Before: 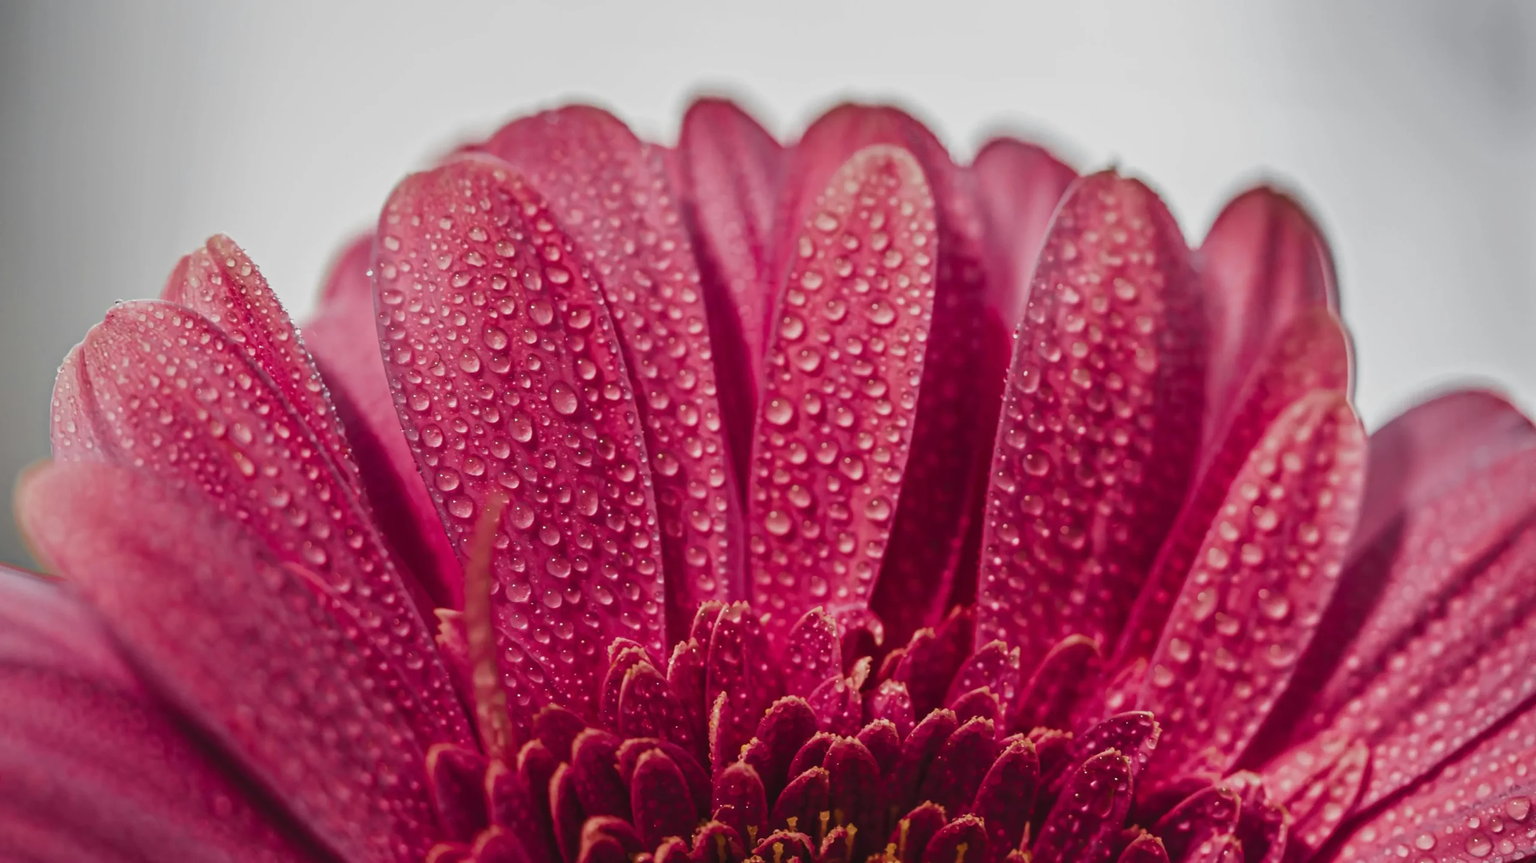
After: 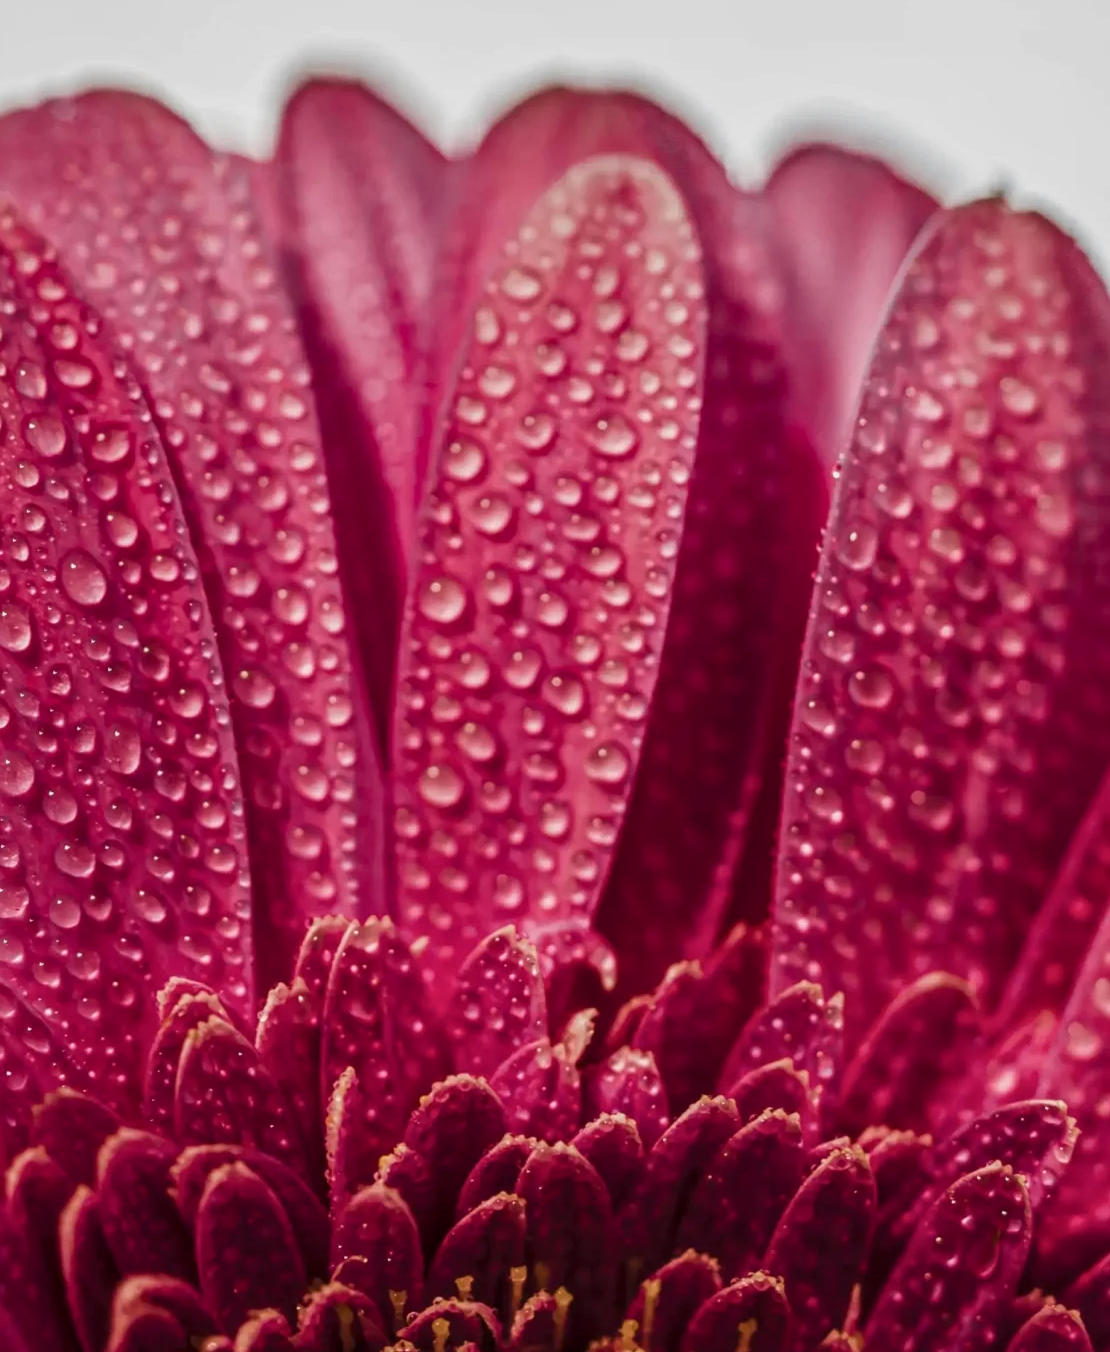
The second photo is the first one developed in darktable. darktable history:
local contrast: detail 130%
crop: left 33.452%, top 6.025%, right 23.155%
